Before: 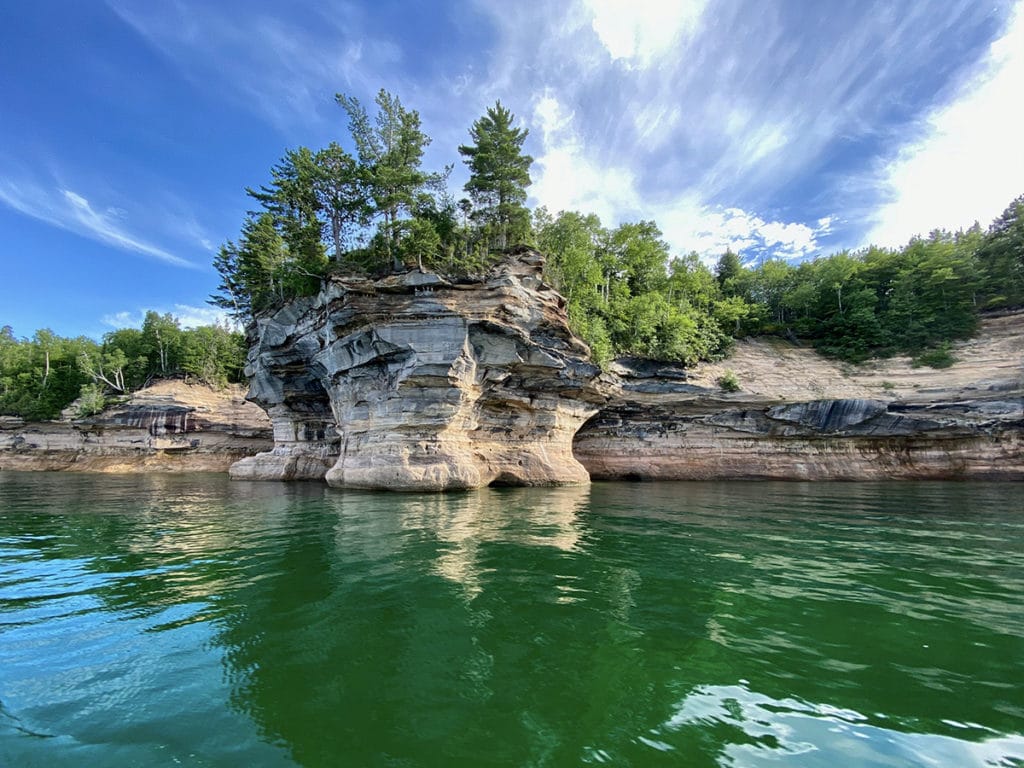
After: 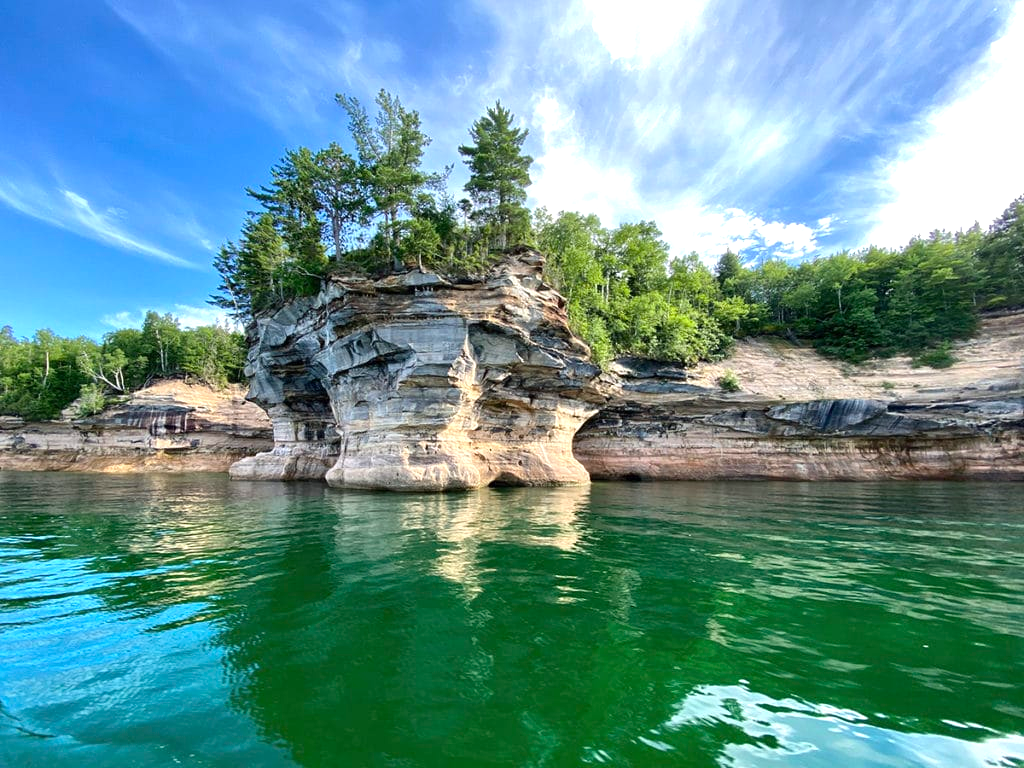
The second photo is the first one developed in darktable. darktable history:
exposure: exposure 0.485 EV, compensate highlight preservation false
tone equalizer: on, module defaults
